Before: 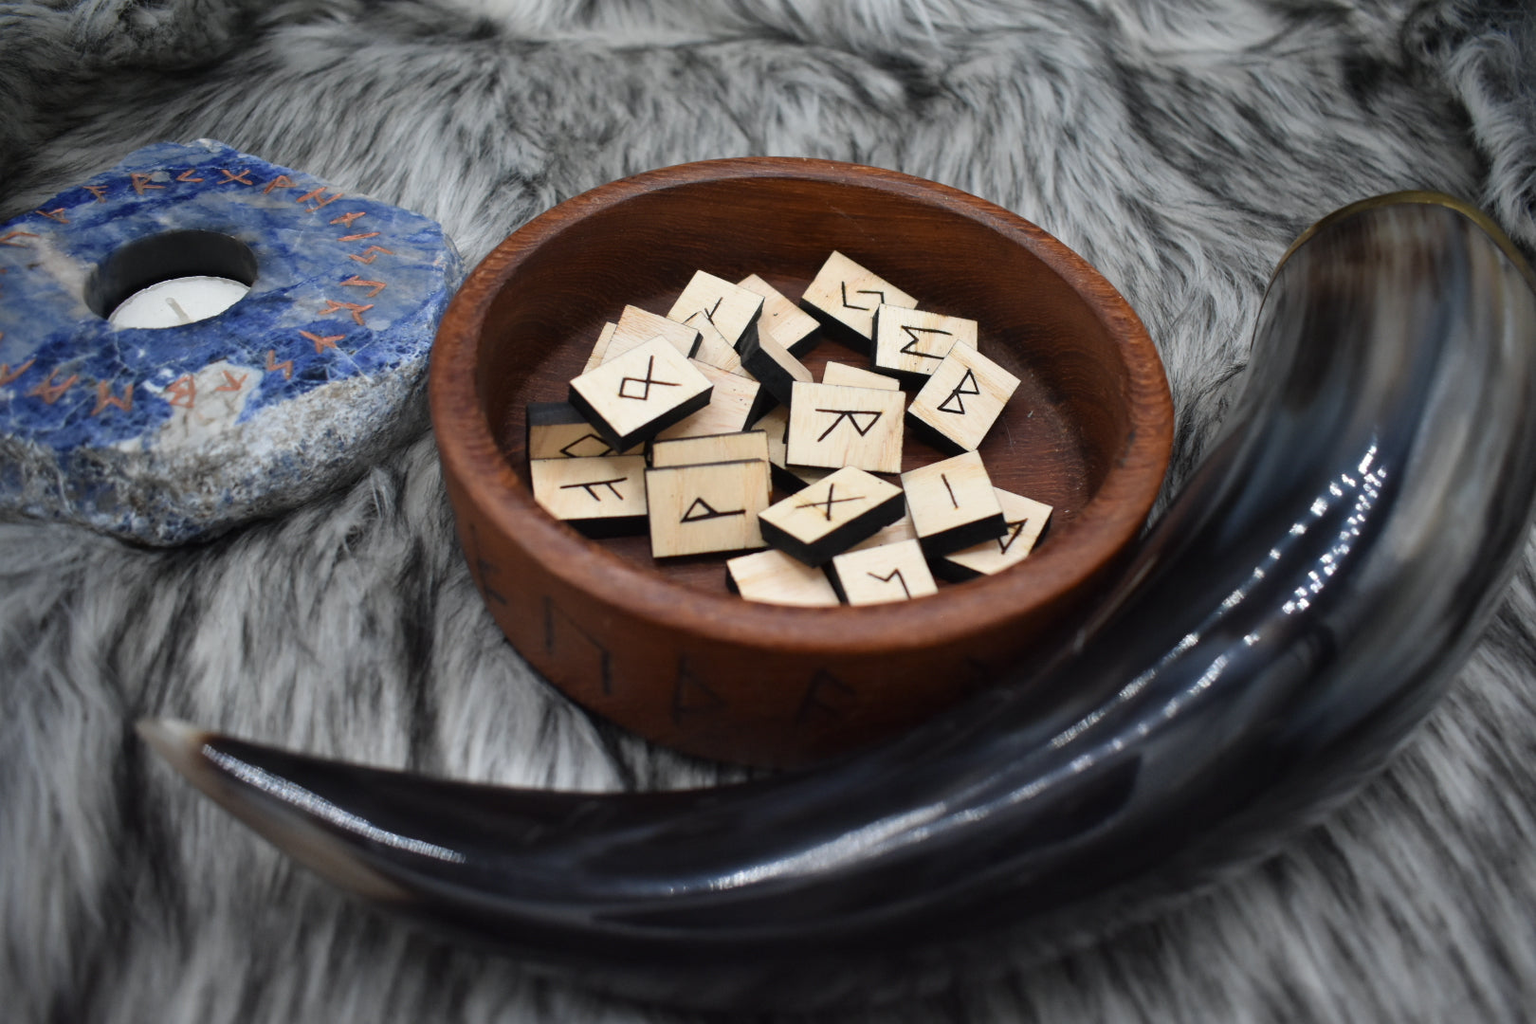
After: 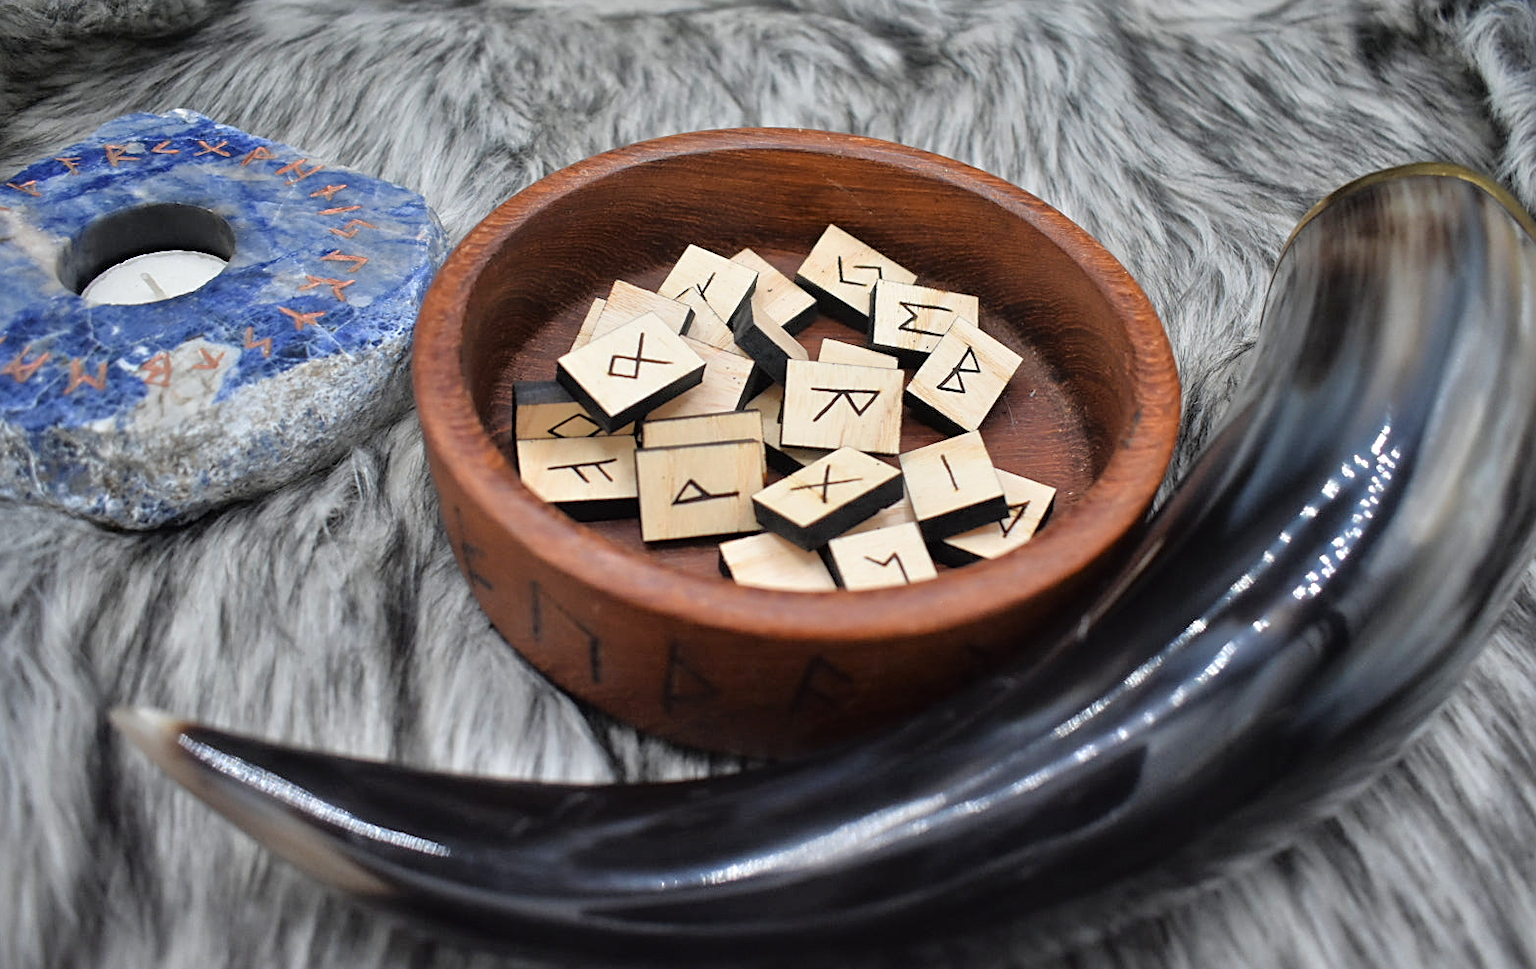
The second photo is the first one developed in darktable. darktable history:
sharpen: on, module defaults
tone equalizer: -7 EV 0.15 EV, -6 EV 0.6 EV, -5 EV 1.15 EV, -4 EV 1.33 EV, -3 EV 1.15 EV, -2 EV 0.6 EV, -1 EV 0.15 EV, mask exposure compensation -0.5 EV
crop: left 1.964%, top 3.251%, right 1.122%, bottom 4.933%
